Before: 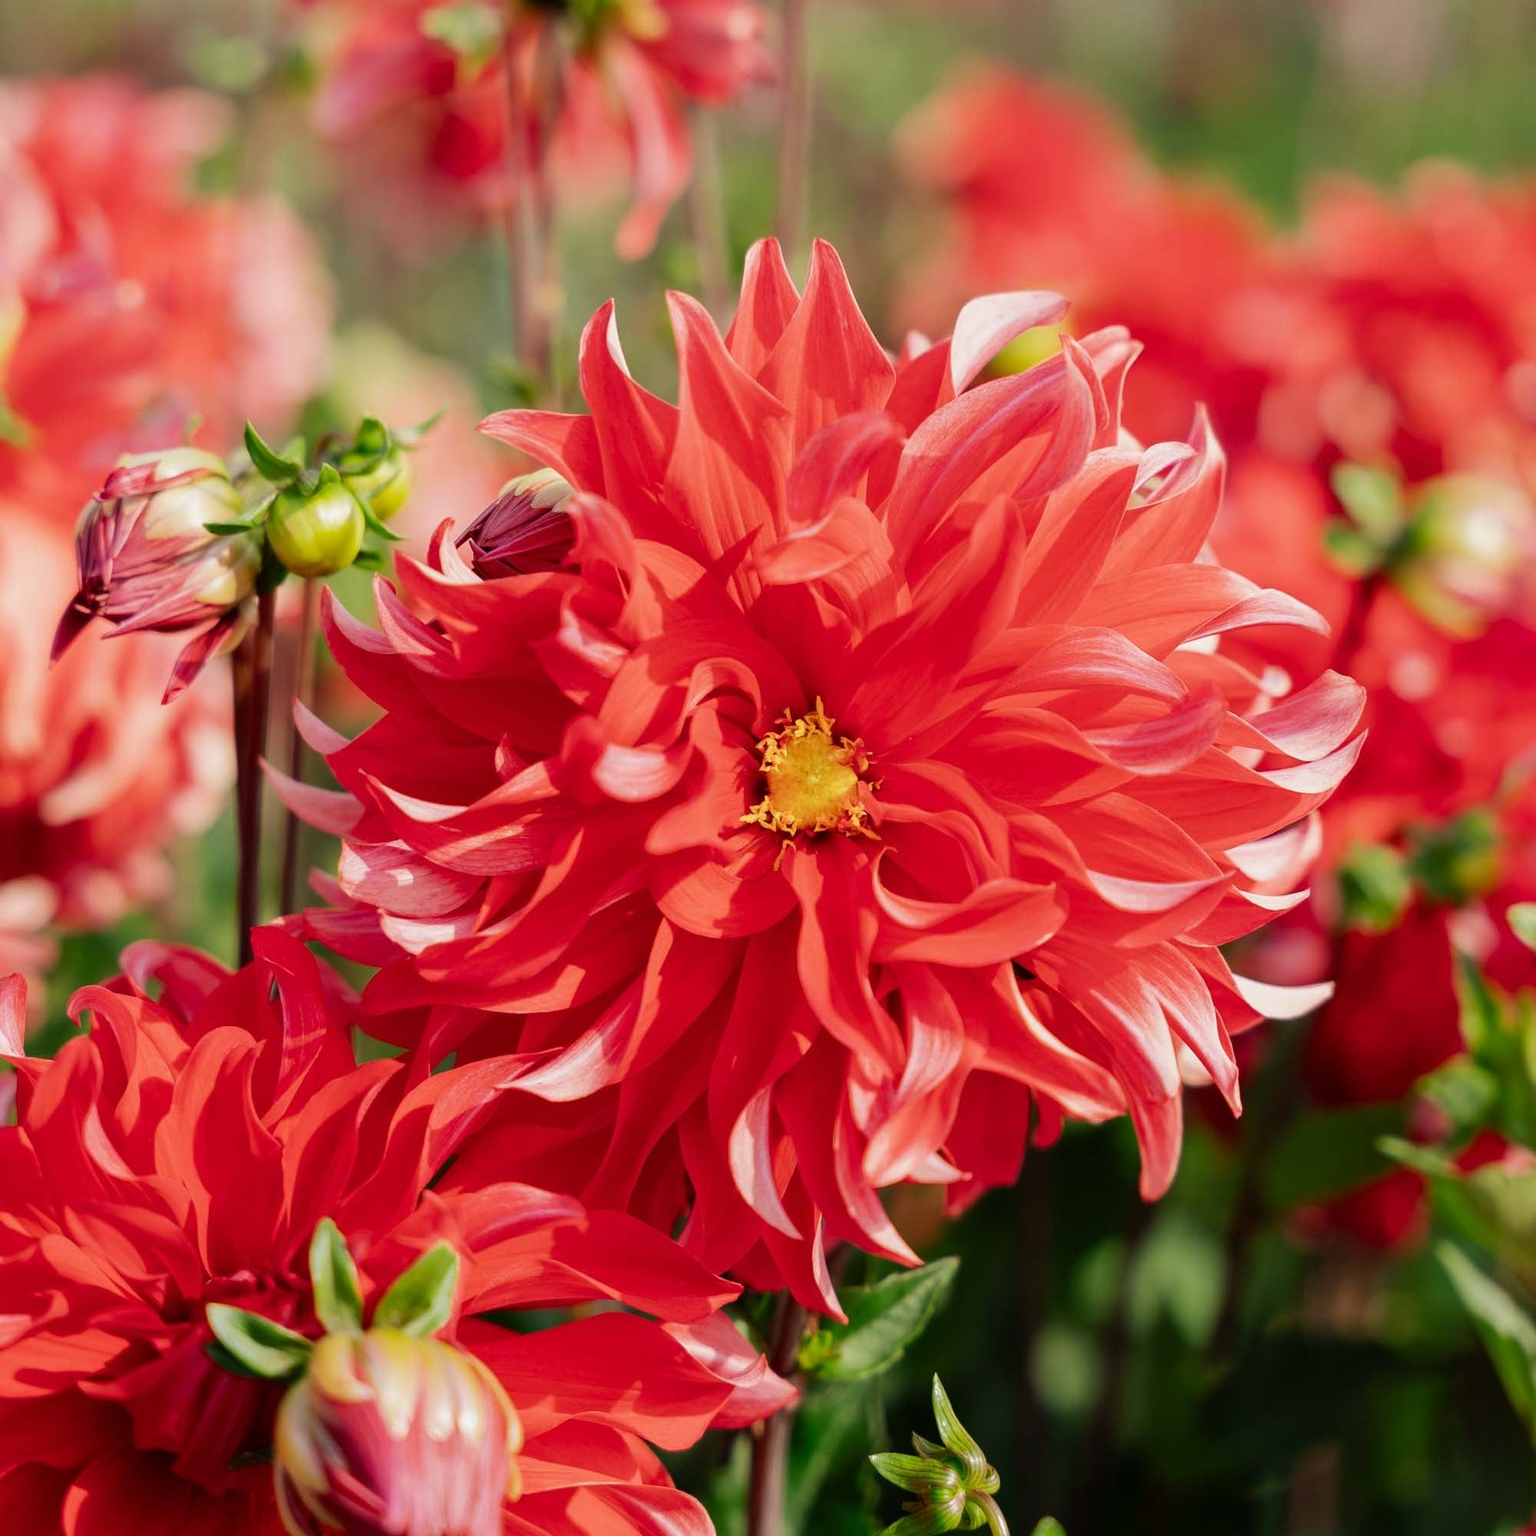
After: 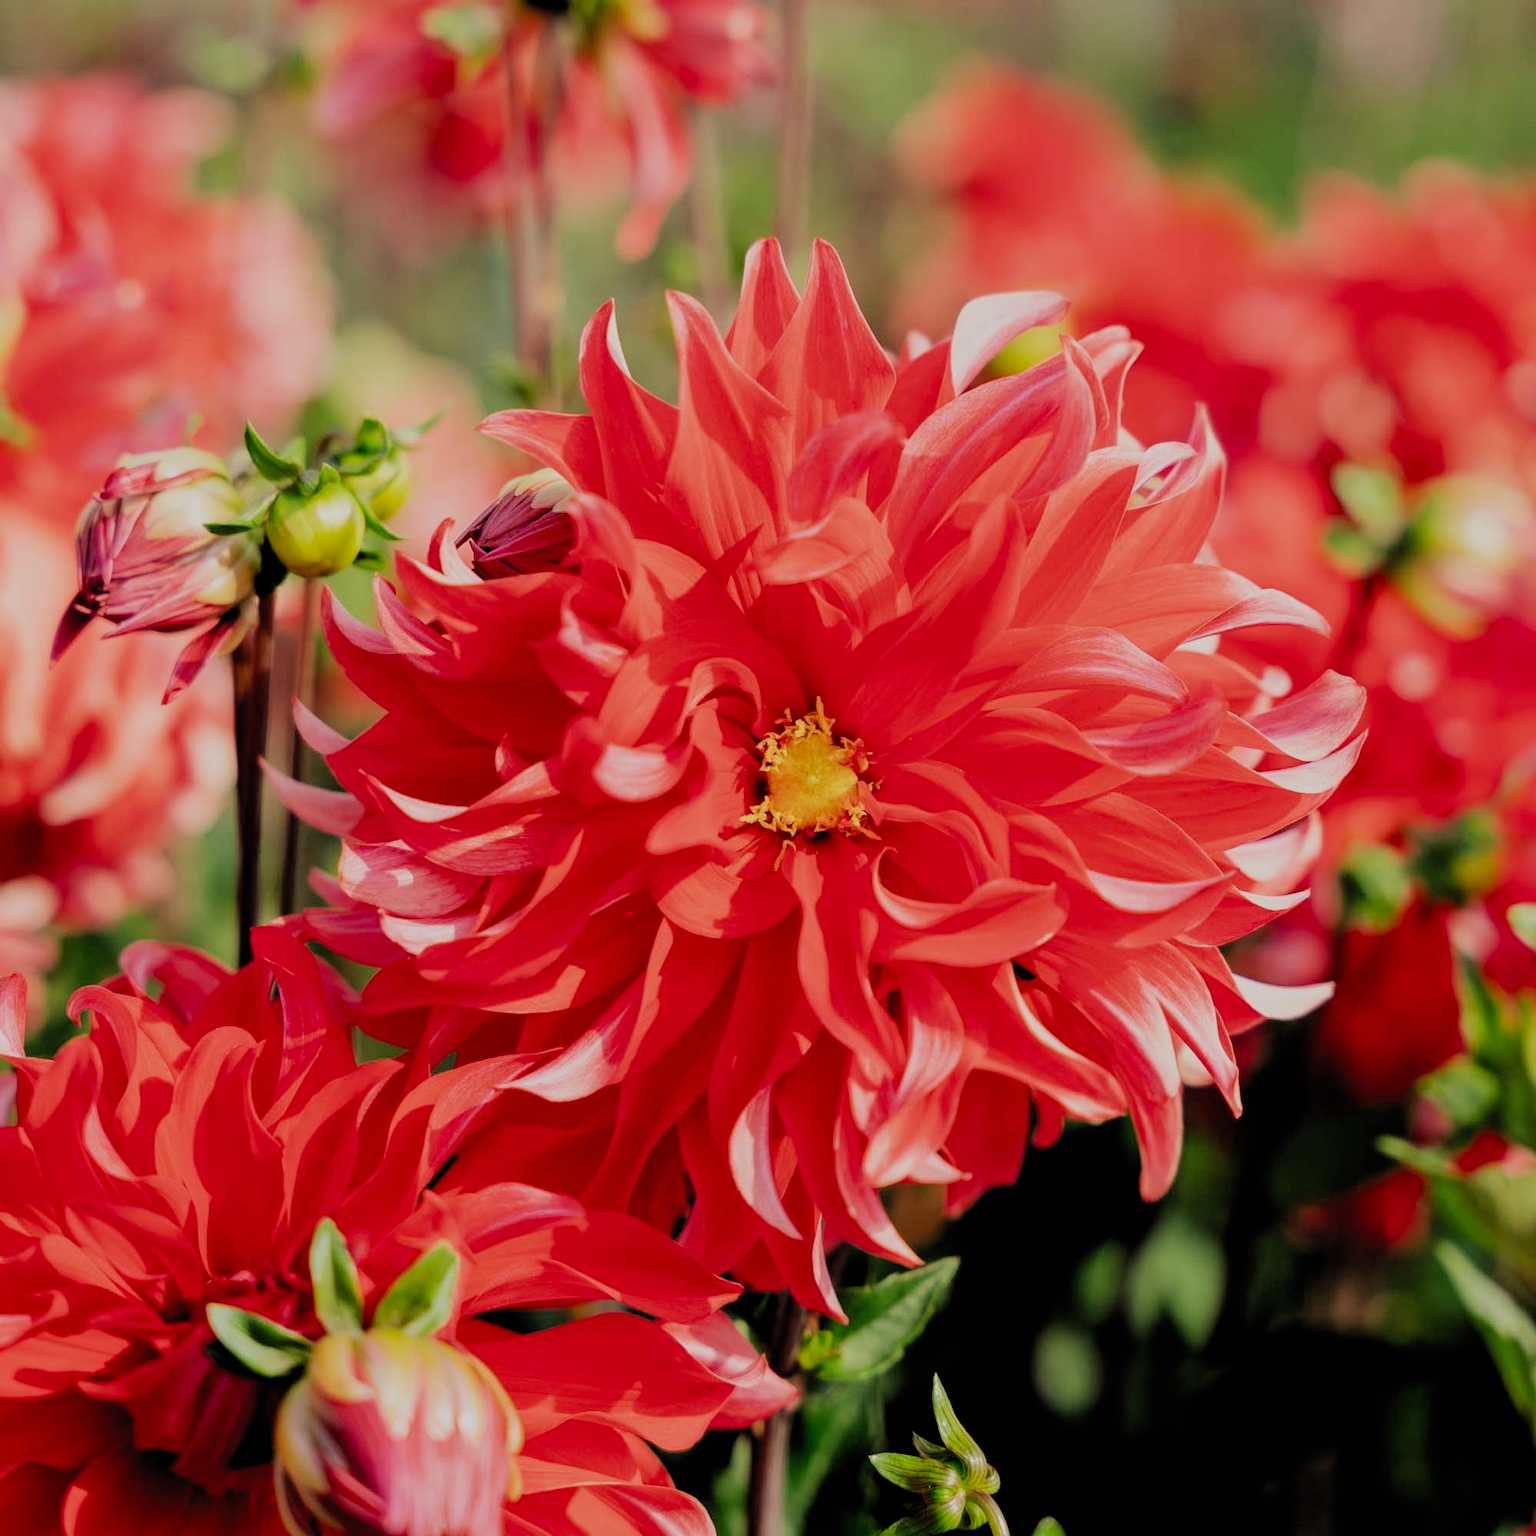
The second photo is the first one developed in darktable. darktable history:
filmic rgb: black relative exposure -4.58 EV, white relative exposure 4.8 EV, threshold 3 EV, hardness 2.36, latitude 36.07%, contrast 1.048, highlights saturation mix 1.32%, shadows ↔ highlights balance 1.25%, color science v4 (2020), enable highlight reconstruction true
rotate and perspective: automatic cropping original format, crop left 0, crop top 0
